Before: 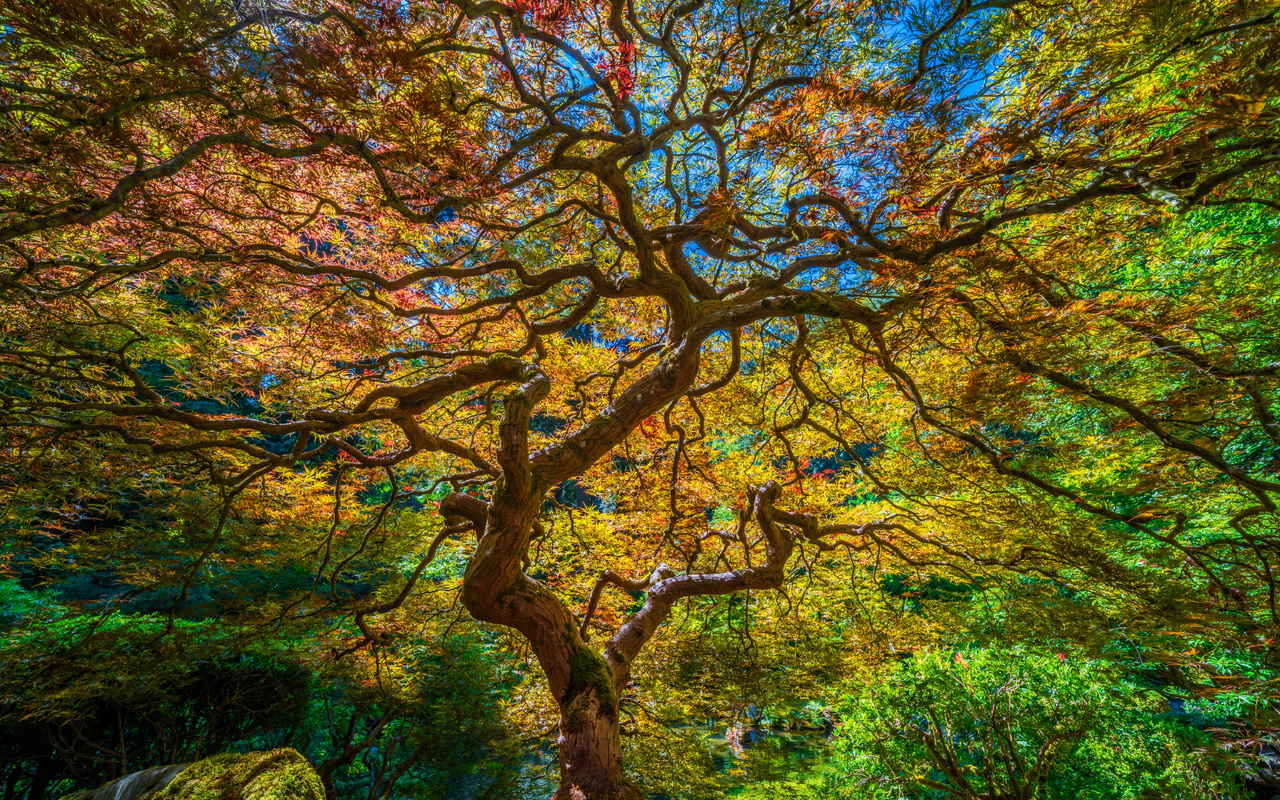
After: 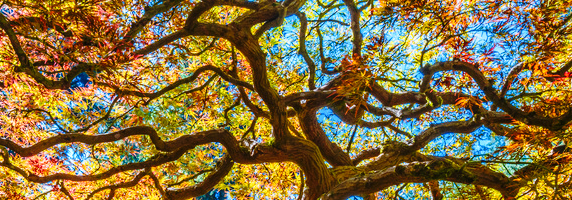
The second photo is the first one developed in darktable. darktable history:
crop: left 28.64%, top 16.832%, right 26.637%, bottom 58.055%
base curve: curves: ch0 [(0, 0) (0.028, 0.03) (0.121, 0.232) (0.46, 0.748) (0.859, 0.968) (1, 1)], preserve colors none
